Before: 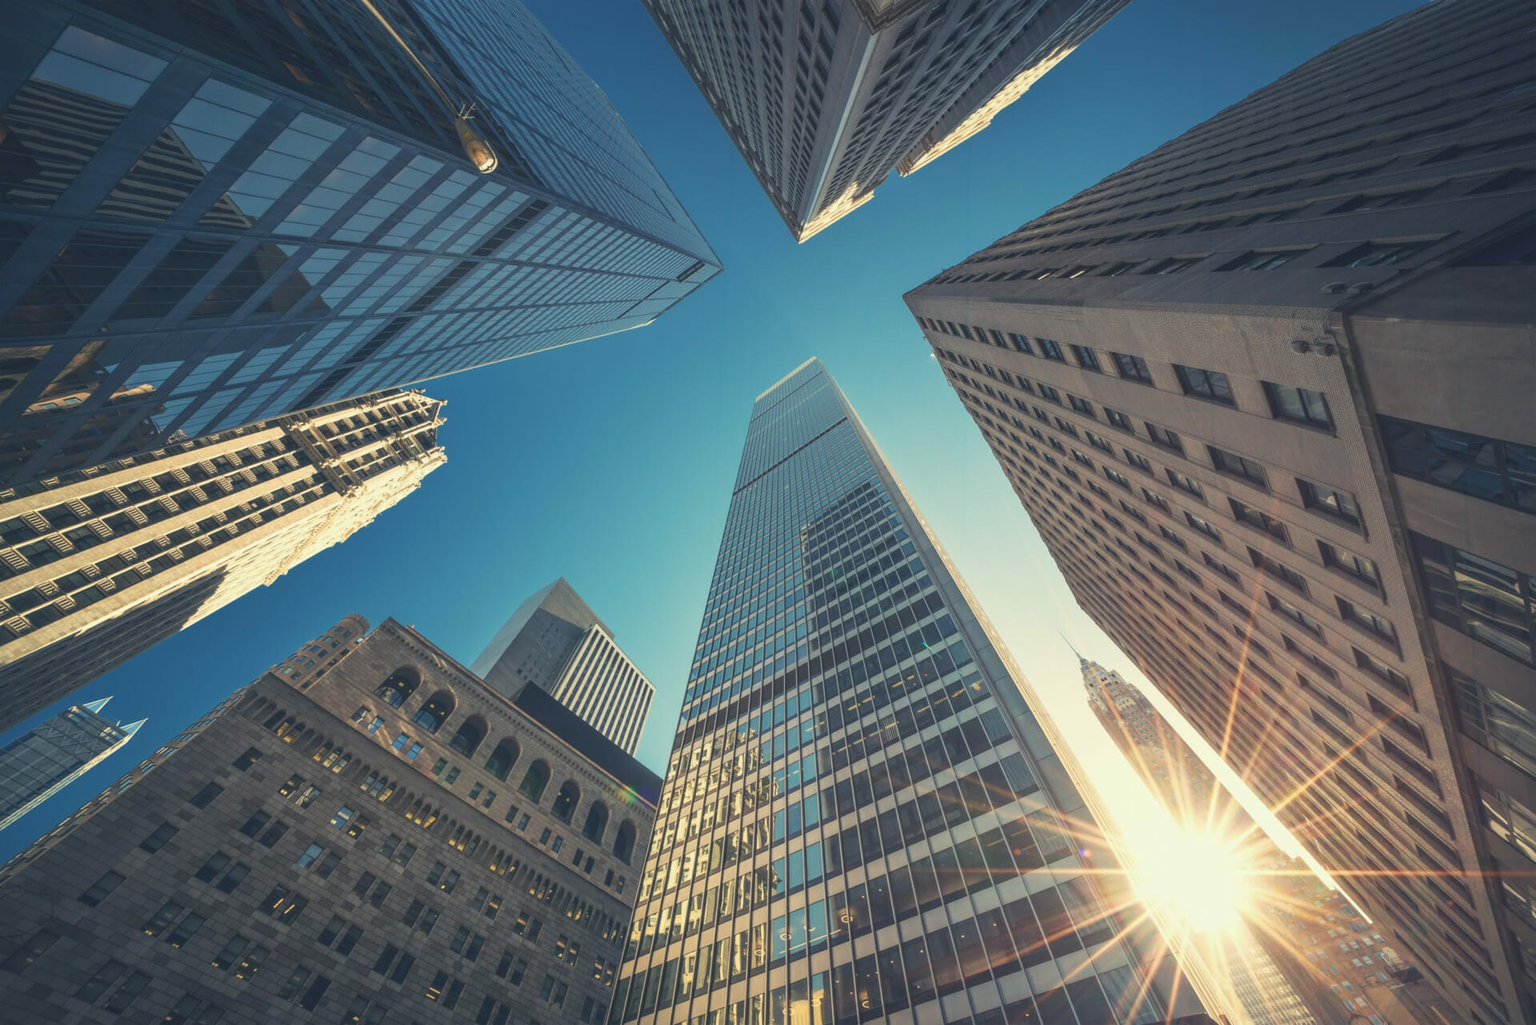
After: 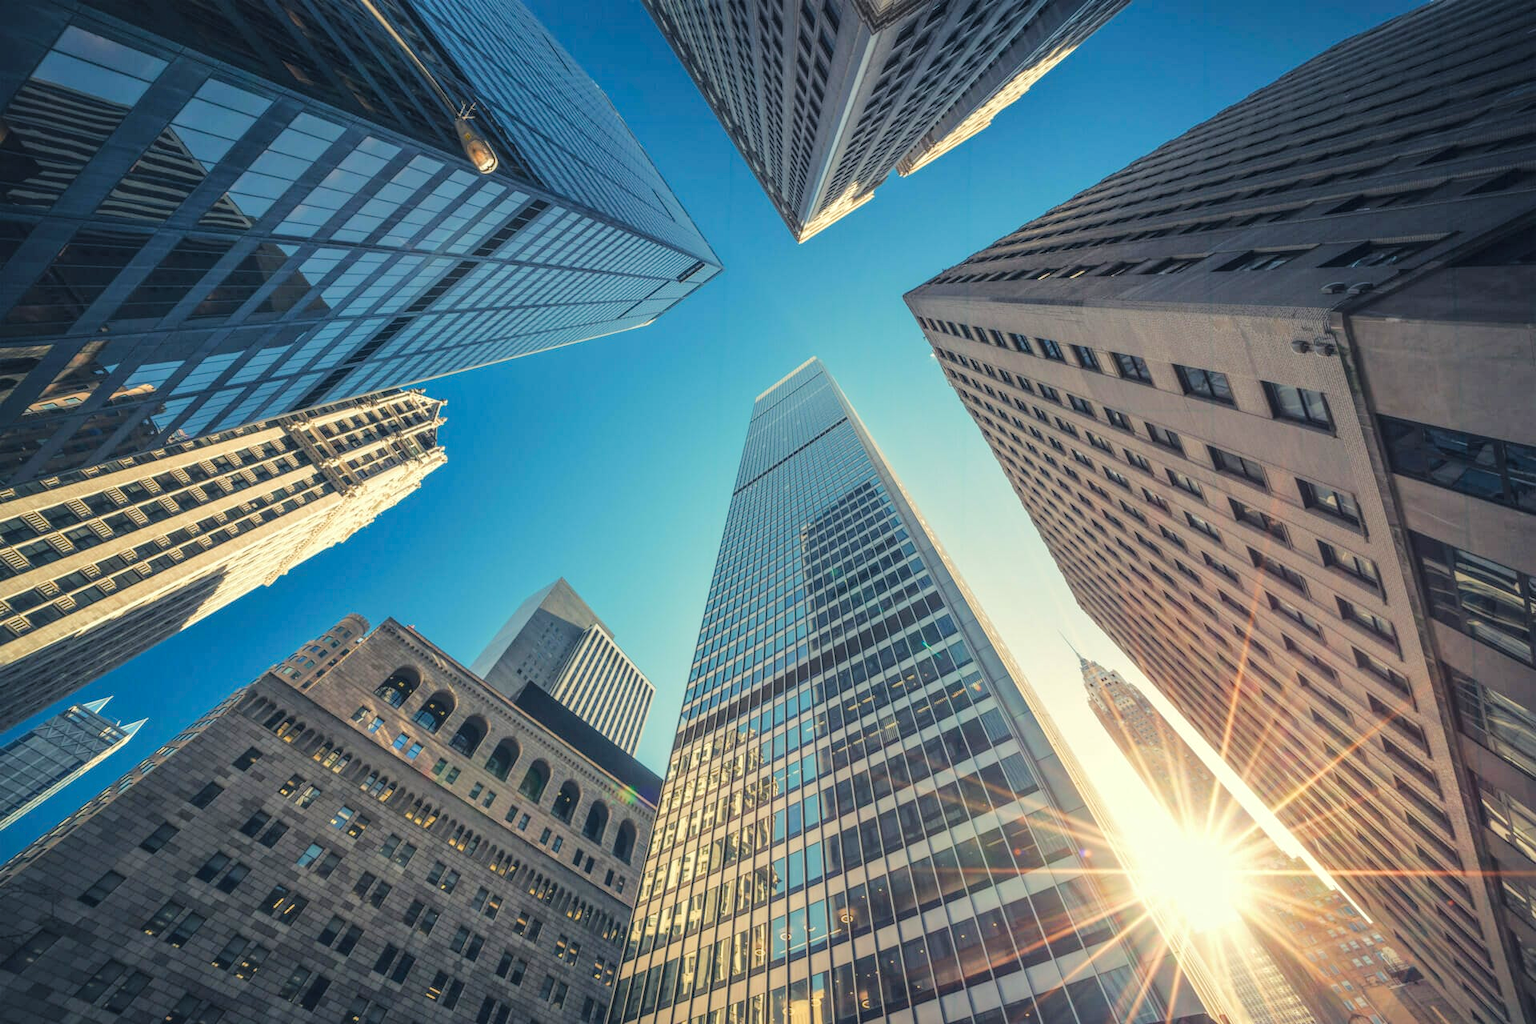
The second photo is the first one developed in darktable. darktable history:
local contrast: on, module defaults
color balance rgb: perceptual saturation grading › global saturation 20%, perceptual saturation grading › highlights -25%, perceptual saturation grading › shadows 25%
tone curve: curves: ch0 [(0, 0) (0.004, 0) (0.133, 0.076) (0.325, 0.362) (0.879, 0.885) (1, 1)], color space Lab, linked channels, preserve colors none
